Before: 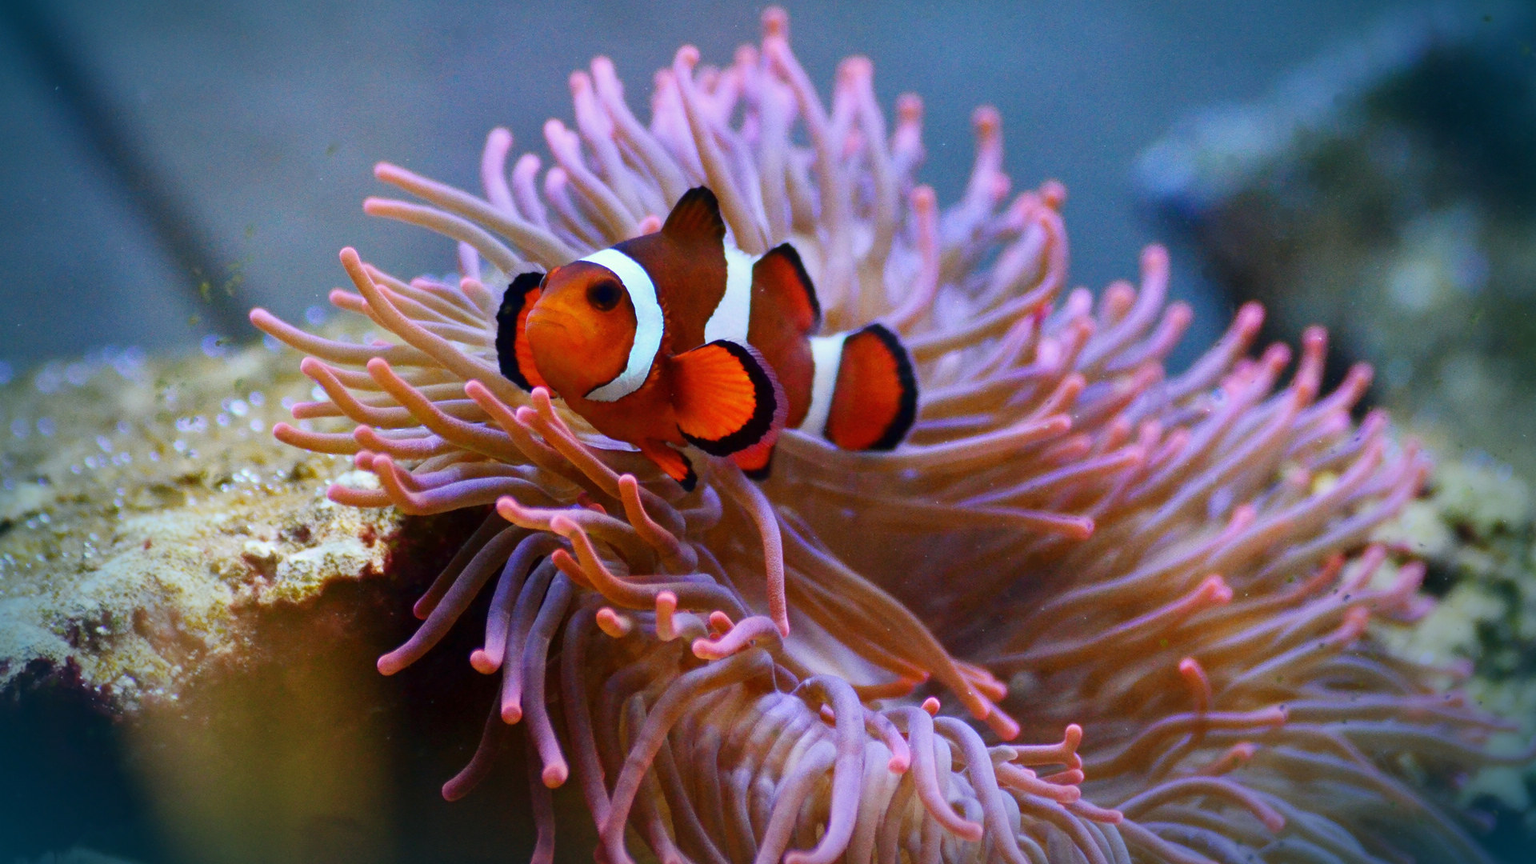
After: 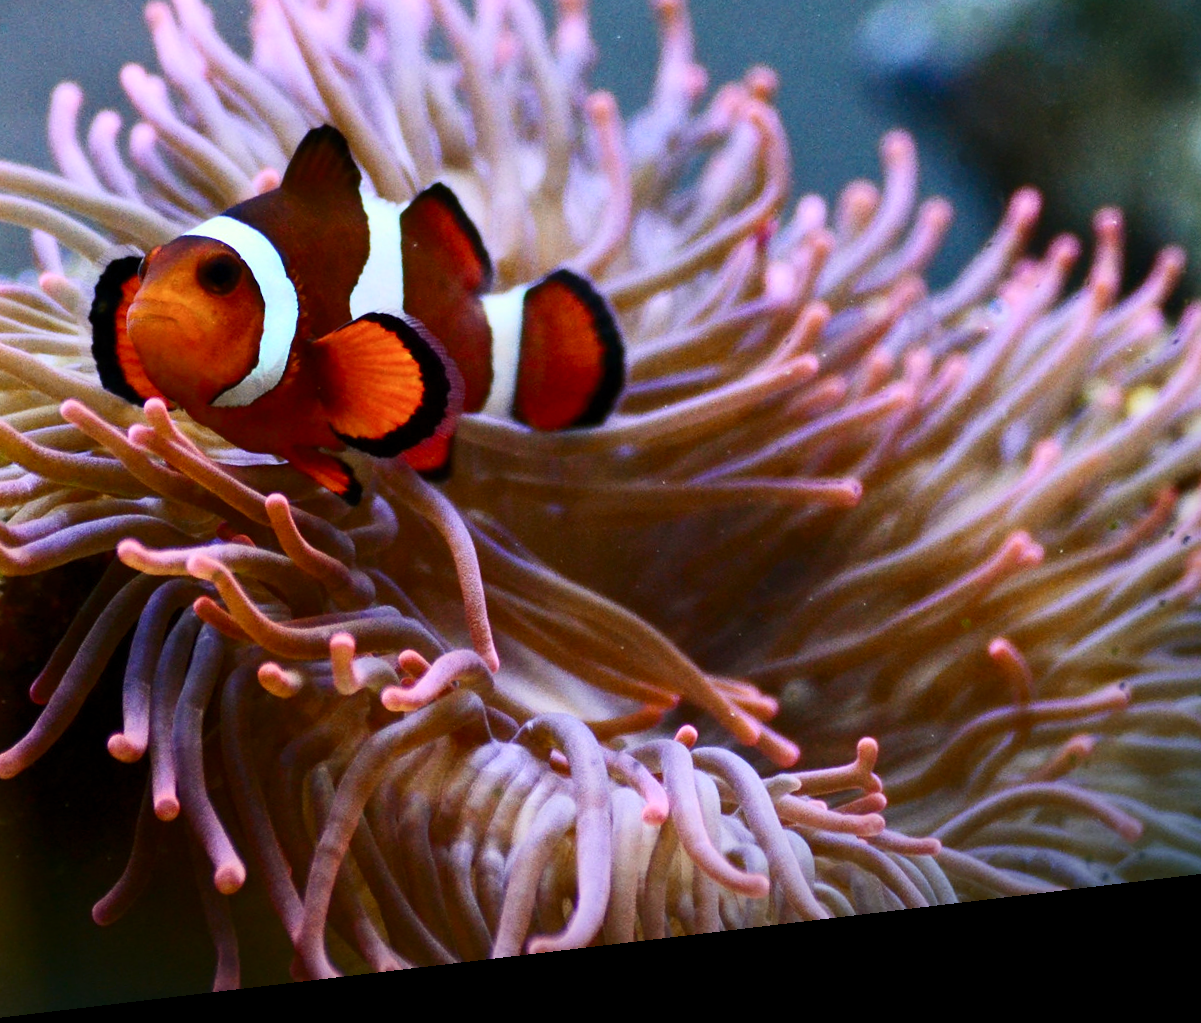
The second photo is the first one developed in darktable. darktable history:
color balance: mode lift, gamma, gain (sRGB), lift [1.04, 1, 1, 0.97], gamma [1.01, 1, 1, 0.97], gain [0.96, 1, 1, 0.97]
contrast brightness saturation: contrast 0.28
levels: levels [0.016, 0.492, 0.969]
crop and rotate: left 28.256%, top 17.734%, right 12.656%, bottom 3.573%
rotate and perspective: rotation -6.83°, automatic cropping off
